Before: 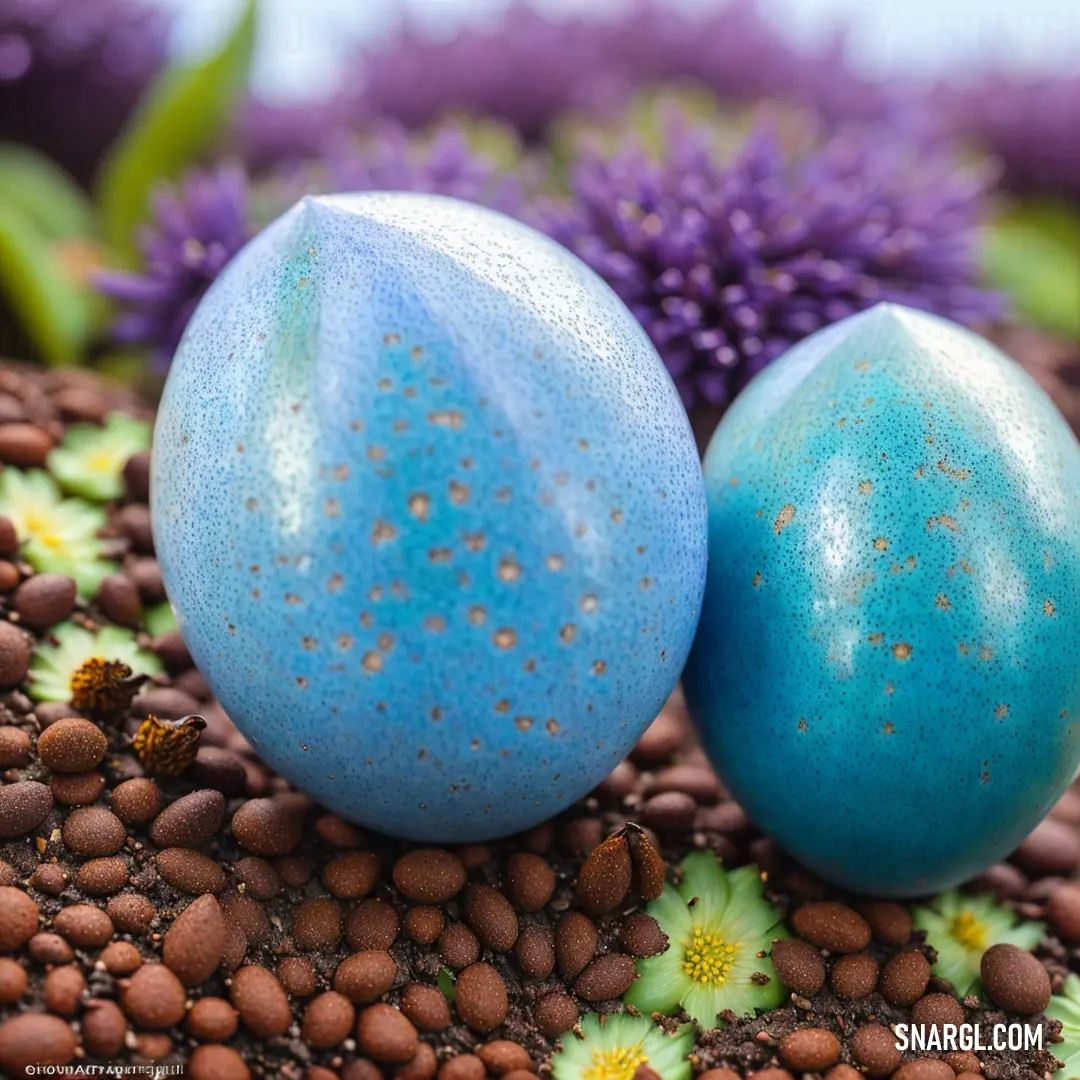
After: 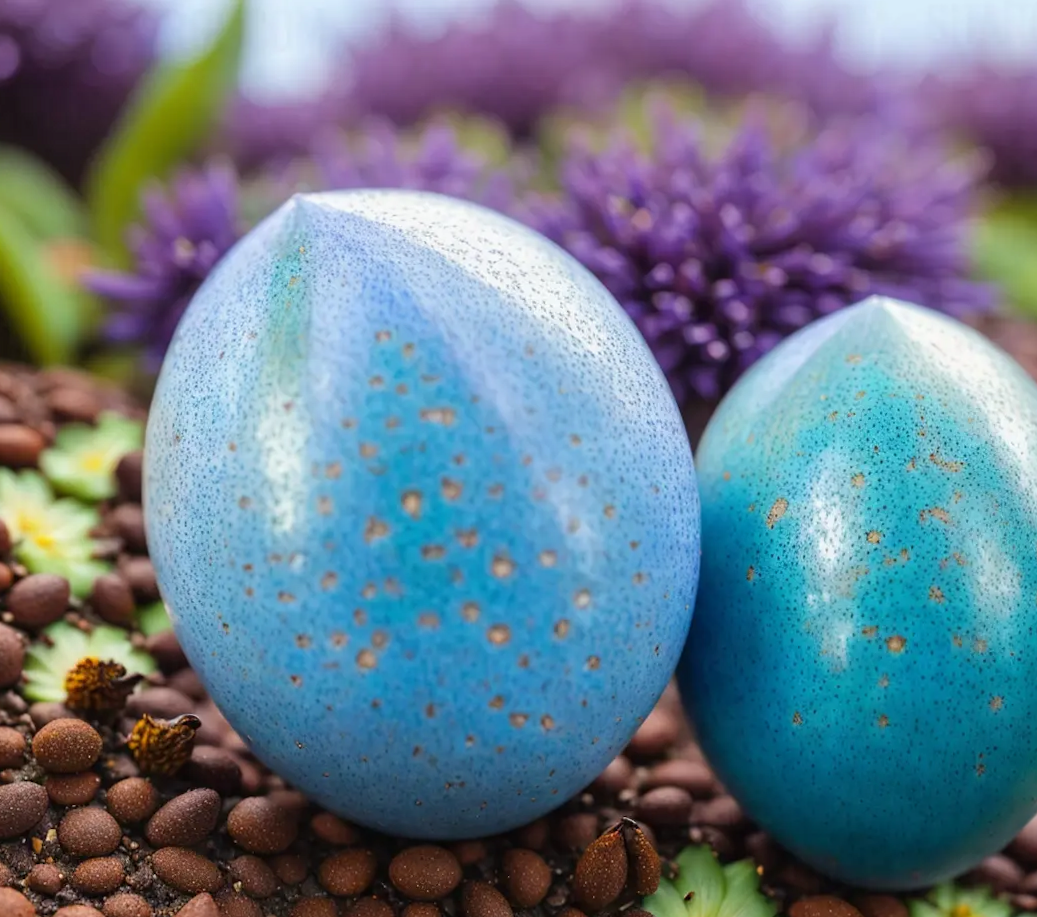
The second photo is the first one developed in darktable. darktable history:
crop and rotate: angle 0.508°, left 0.288%, right 2.801%, bottom 14.274%
exposure: exposure -0.043 EV, compensate highlight preservation false
